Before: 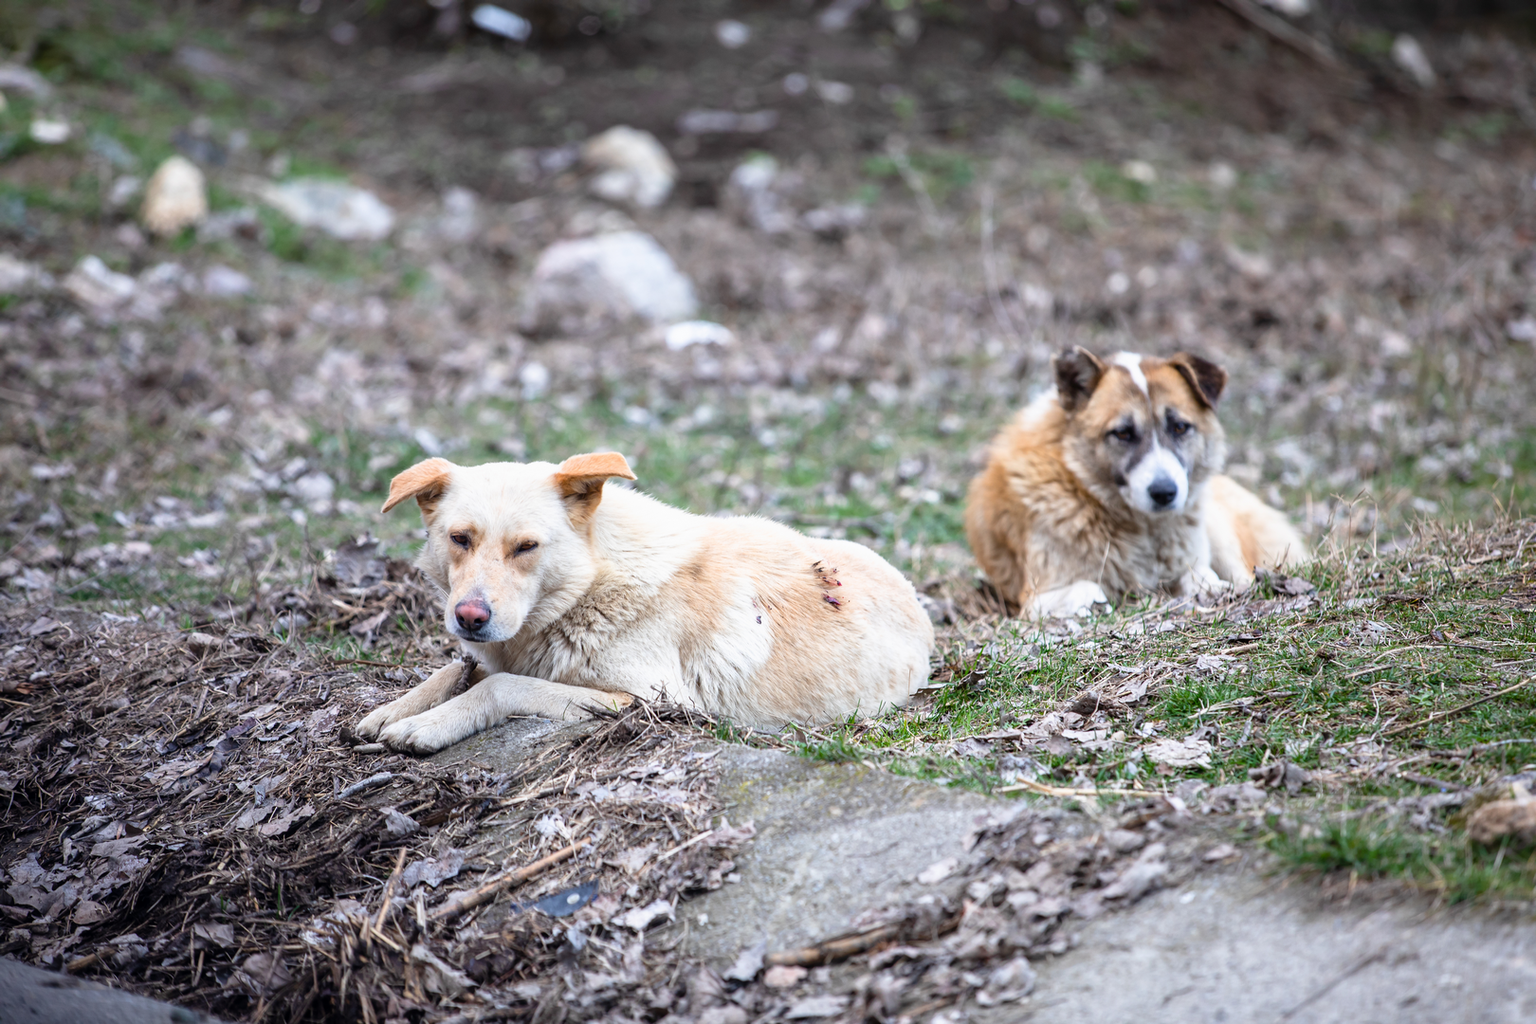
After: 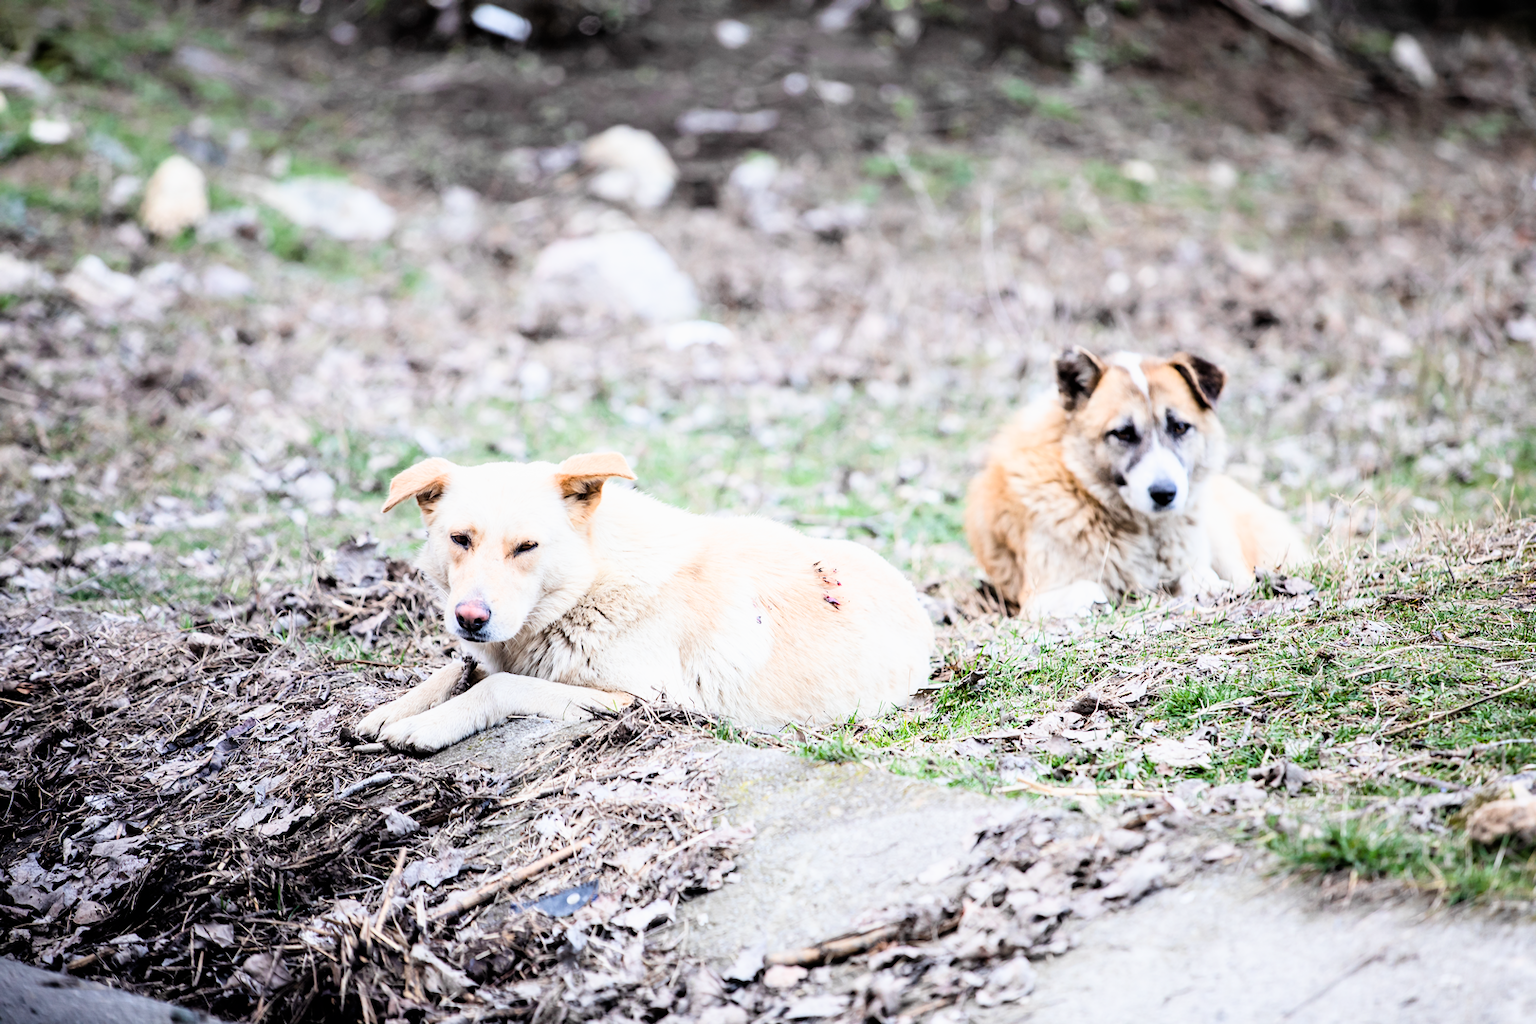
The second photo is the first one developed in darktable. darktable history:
exposure: black level correction 0.001, exposure 0.955 EV, compensate exposure bias true, compensate highlight preservation false
shadows and highlights: shadows 0, highlights 40
white balance: emerald 1
filmic rgb: black relative exposure -5 EV, hardness 2.88, contrast 1.3, highlights saturation mix -30%
